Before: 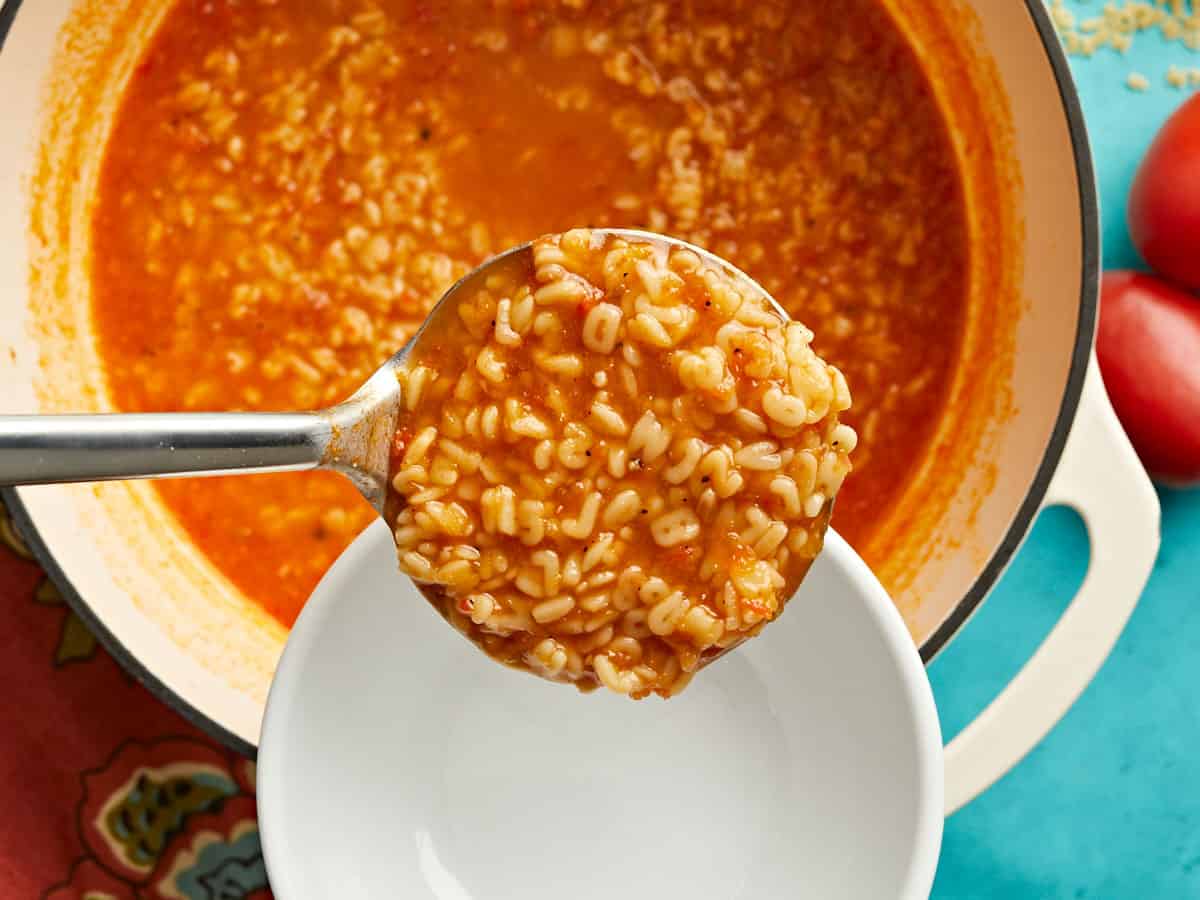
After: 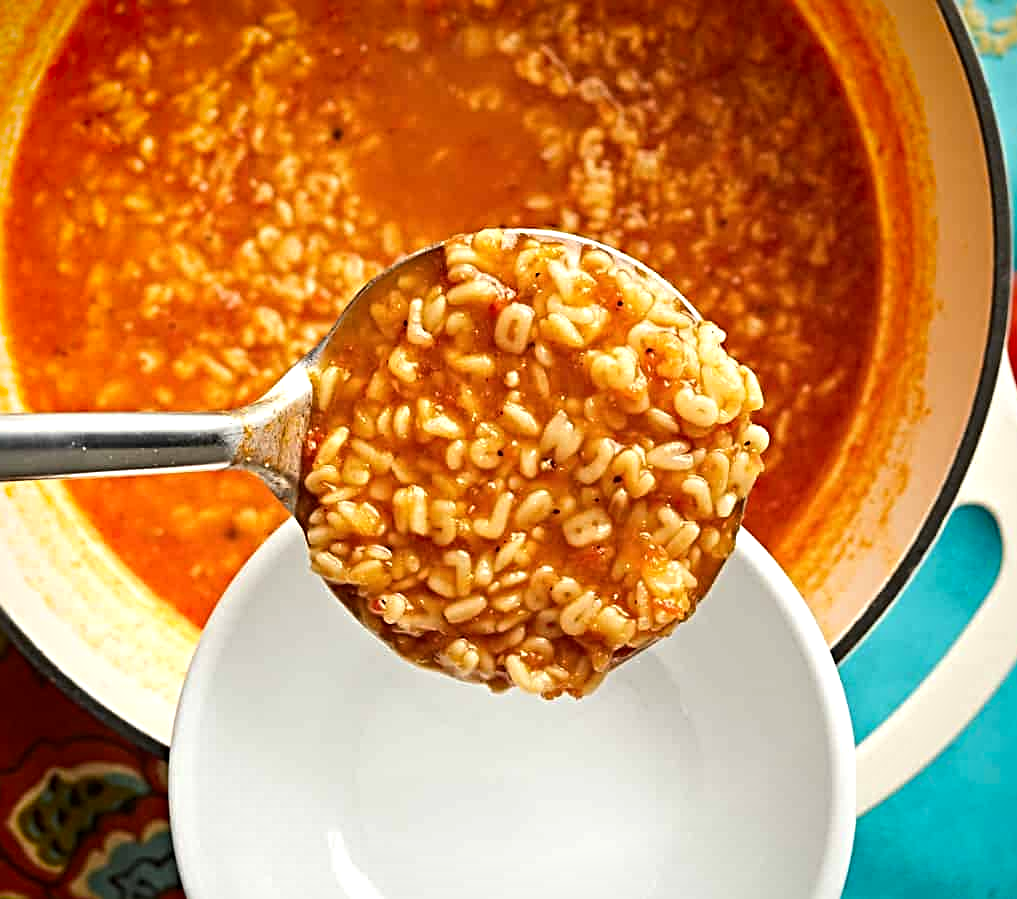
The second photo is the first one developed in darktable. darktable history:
tone equalizer: -8 EV -0.449 EV, -7 EV -0.377 EV, -6 EV -0.324 EV, -5 EV -0.224 EV, -3 EV 0.196 EV, -2 EV 0.331 EV, -1 EV 0.407 EV, +0 EV 0.398 EV, edges refinement/feathering 500, mask exposure compensation -1.57 EV, preserve details no
sharpen: radius 3.973
vignetting: fall-off radius 60.92%, saturation 0.373
crop: left 7.355%, right 7.872%
